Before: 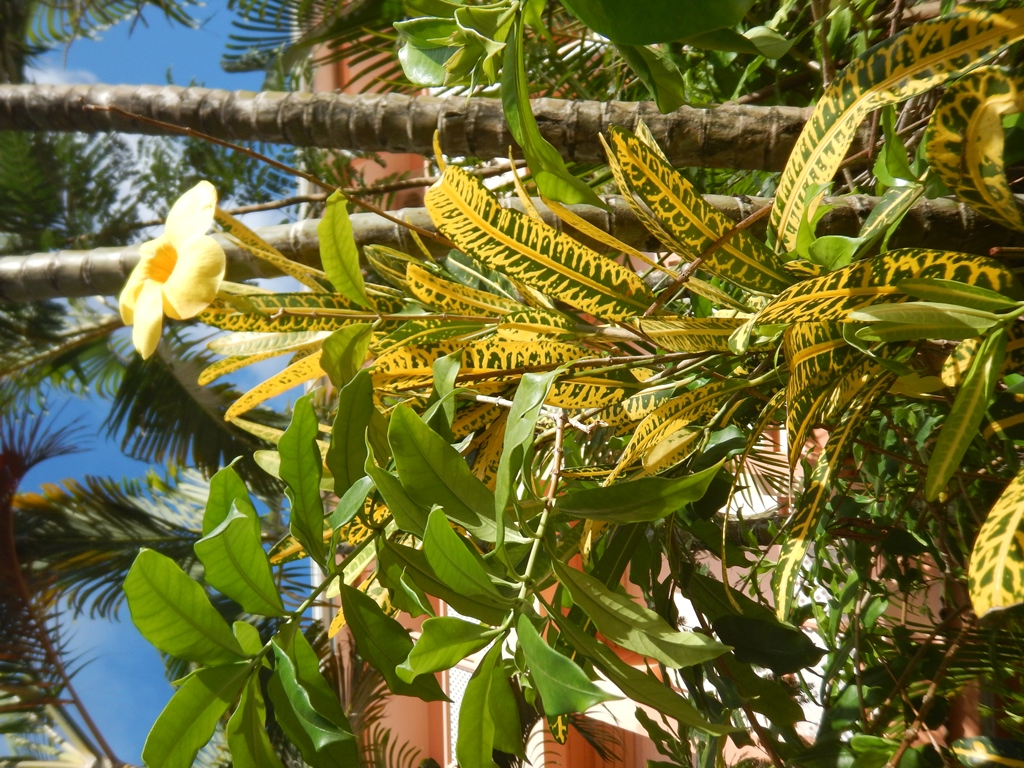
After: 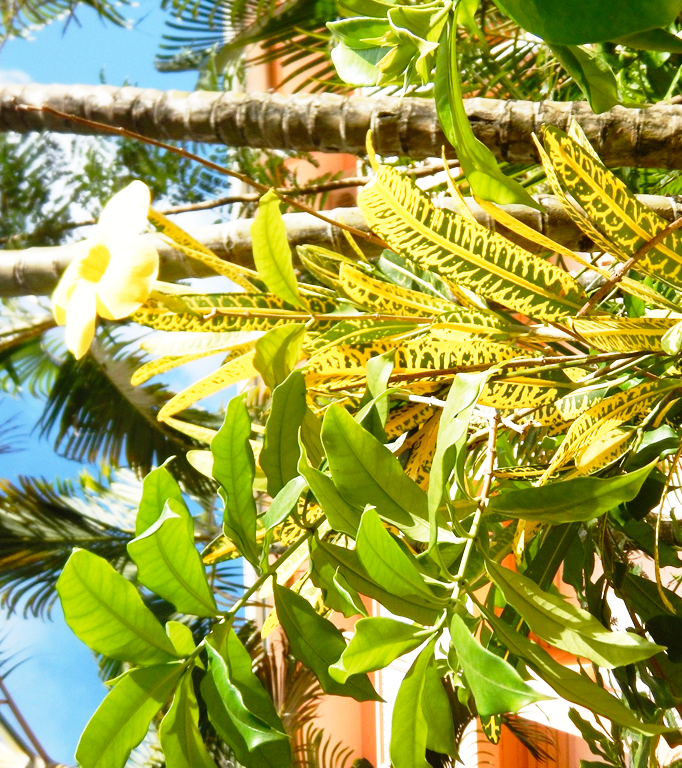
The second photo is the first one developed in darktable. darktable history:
crop and rotate: left 6.617%, right 26.717%
base curve: curves: ch0 [(0, 0) (0.012, 0.01) (0.073, 0.168) (0.31, 0.711) (0.645, 0.957) (1, 1)], preserve colors none
